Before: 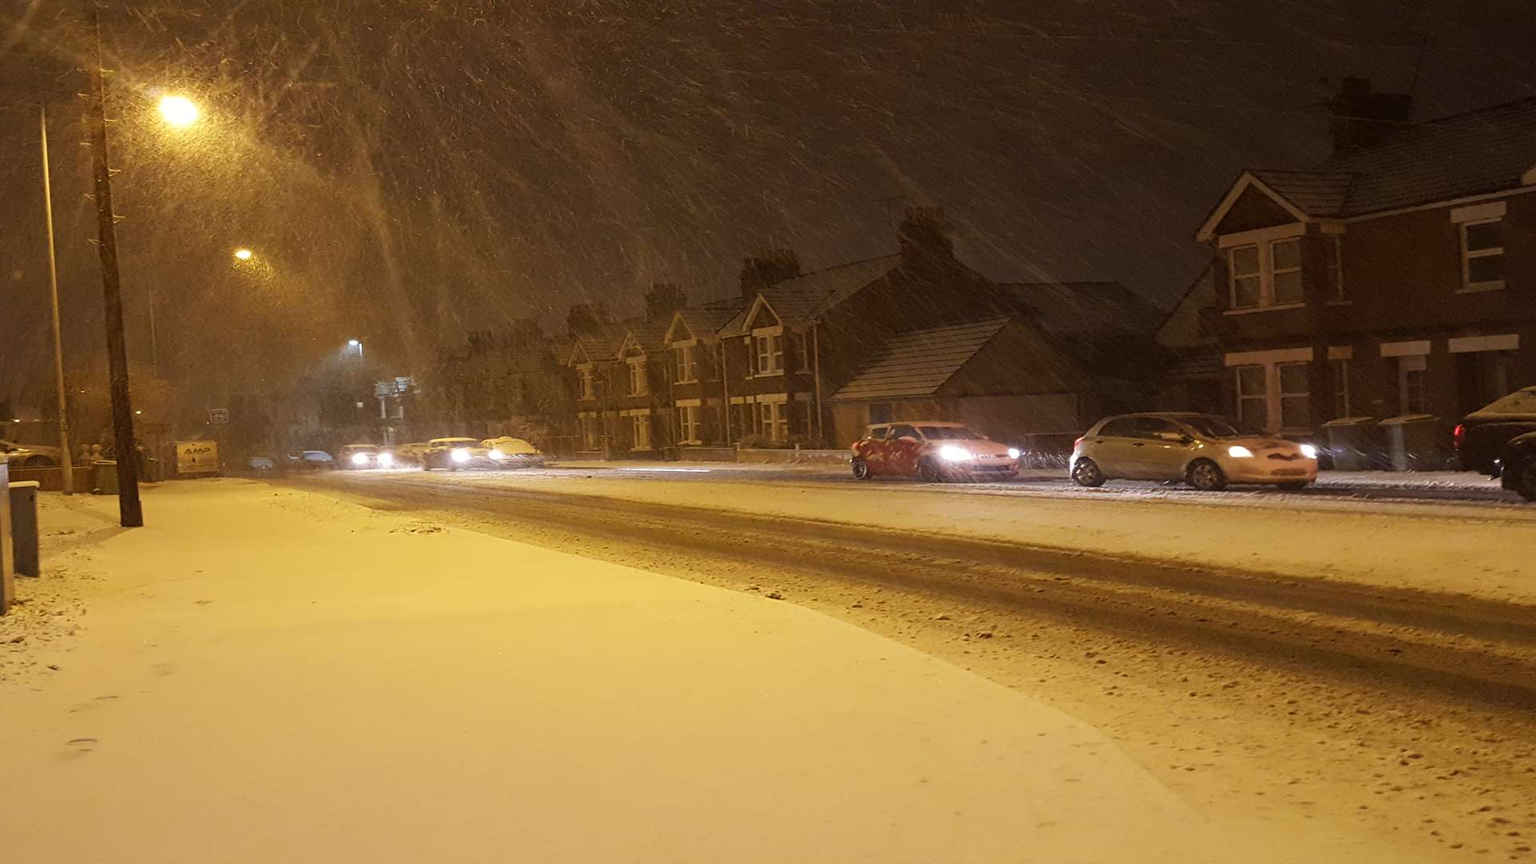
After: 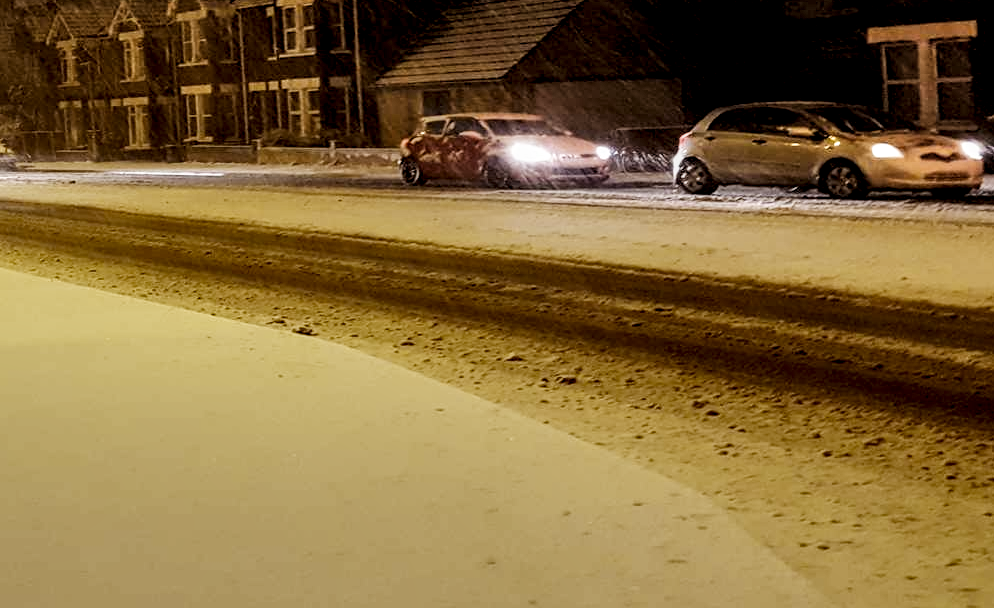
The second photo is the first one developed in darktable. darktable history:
levels: levels [0.029, 0.545, 0.971]
crop: left 34.594%, top 38.344%, right 13.584%, bottom 5.303%
tone curve: curves: ch0 [(0, 0.012) (0.056, 0.046) (0.218, 0.213) (0.606, 0.62) (0.82, 0.846) (1, 1)]; ch1 [(0, 0) (0.226, 0.261) (0.403, 0.437) (0.469, 0.472) (0.495, 0.499) (0.514, 0.504) (0.545, 0.555) (0.59, 0.598) (0.714, 0.733) (1, 1)]; ch2 [(0, 0) (0.269, 0.299) (0.459, 0.45) (0.498, 0.499) (0.523, 0.512) (0.568, 0.558) (0.634, 0.617) (0.702, 0.662) (0.781, 0.775) (1, 1)], preserve colors none
filmic rgb: black relative exposure -7.09 EV, white relative exposure 5.39 EV, hardness 3.03, add noise in highlights 0, preserve chrominance no, color science v3 (2019), use custom middle-gray values true, contrast in highlights soft
local contrast: highlights 60%, shadows 63%, detail 160%
shadows and highlights: soften with gaussian
